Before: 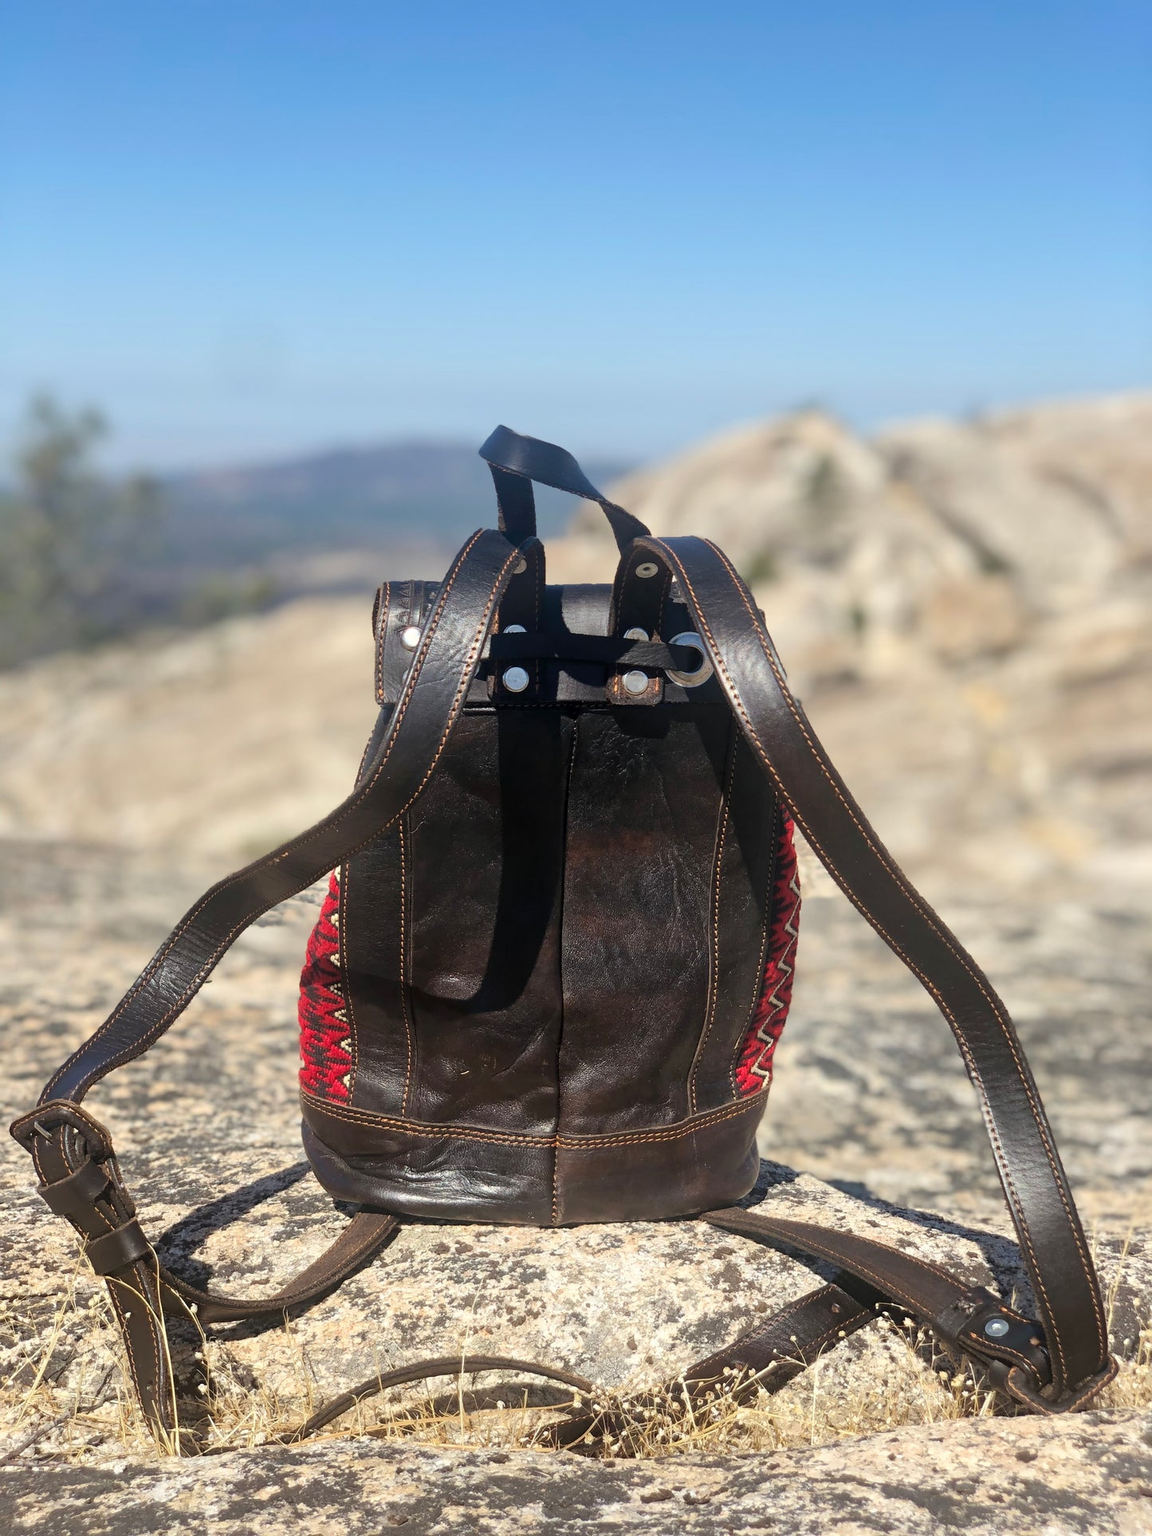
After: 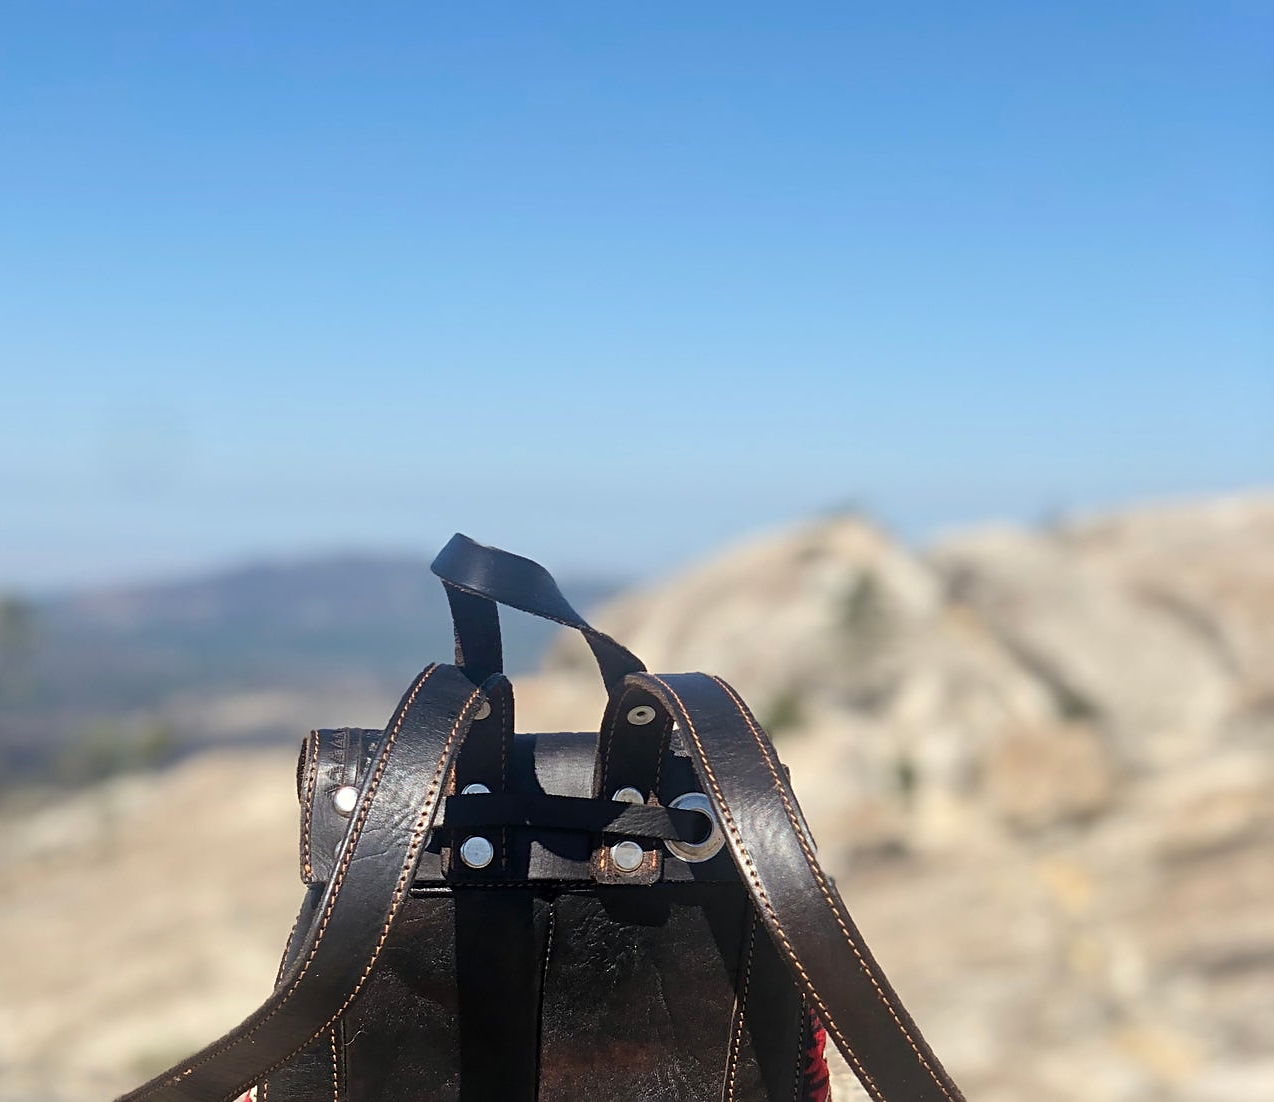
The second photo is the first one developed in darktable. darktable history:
tone equalizer: on, module defaults
sharpen: on, module defaults
crop and rotate: left 11.812%, bottom 42.776%
